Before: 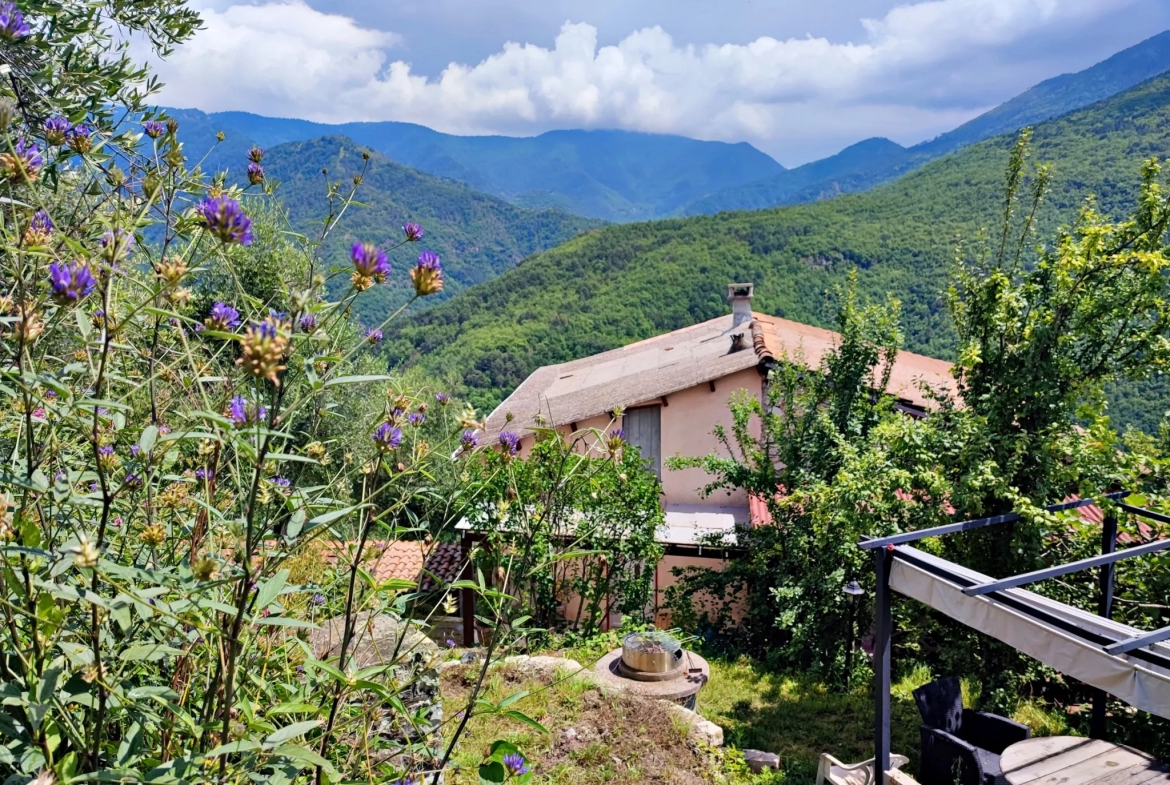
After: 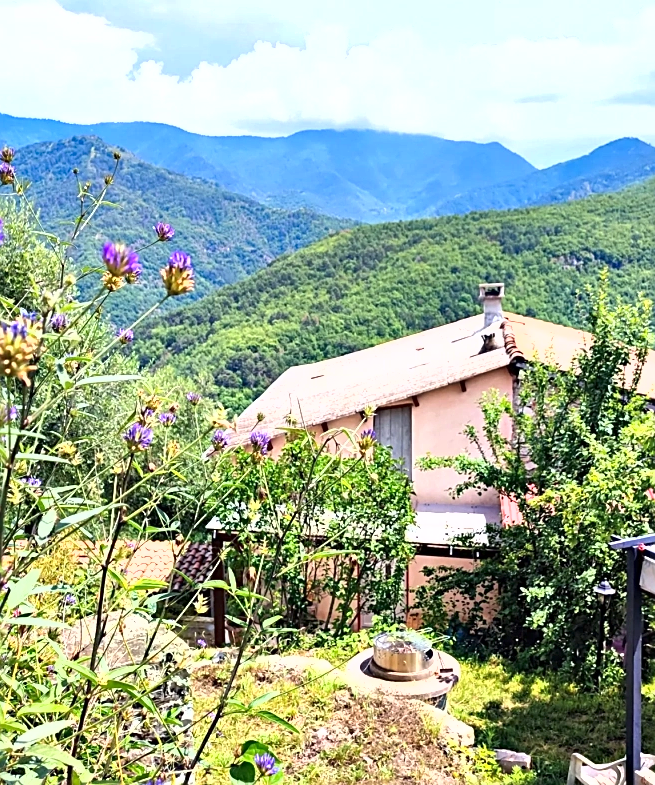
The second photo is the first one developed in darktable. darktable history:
crop: left 21.323%, right 22.613%
shadows and highlights: shadows 37.29, highlights -26.93, soften with gaussian
exposure: black level correction 0, exposure 1.098 EV, compensate exposure bias true, compensate highlight preservation false
sharpen: on, module defaults
